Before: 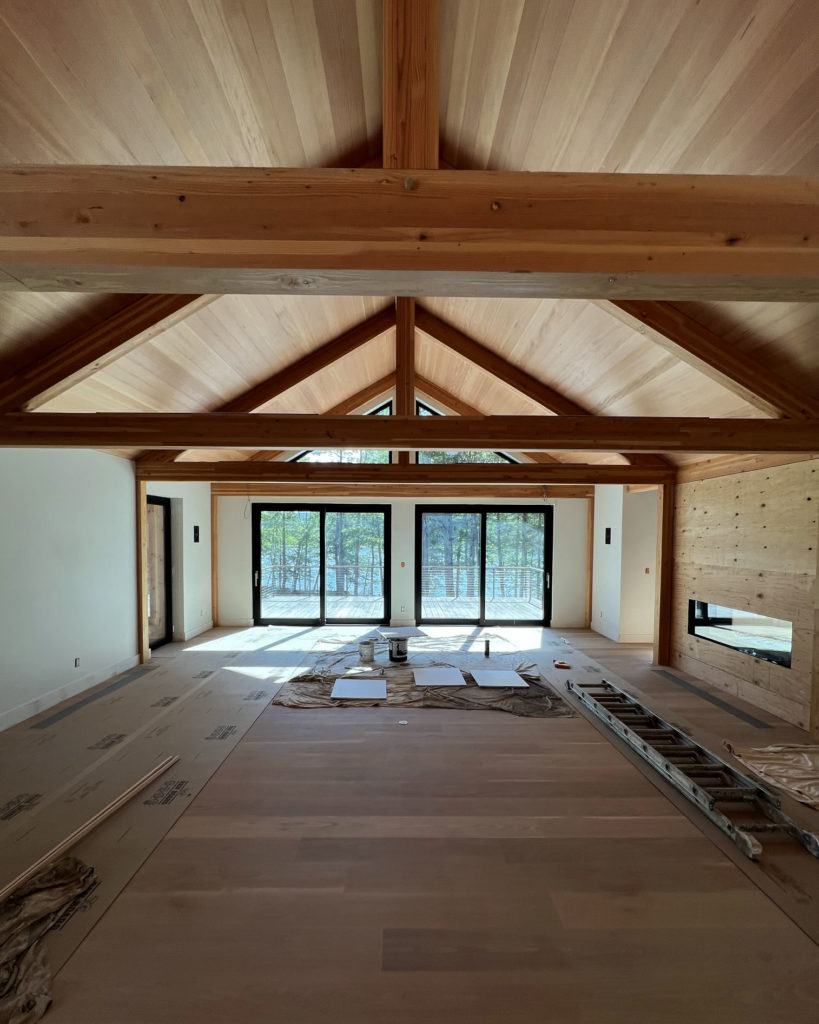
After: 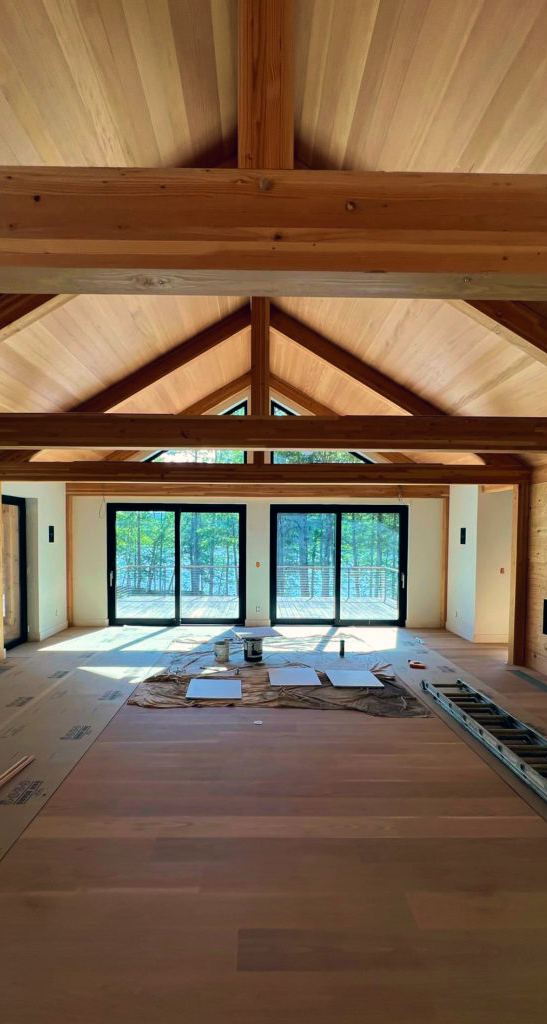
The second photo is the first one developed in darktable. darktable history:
crop and rotate: left 17.732%, right 15.423%
color correction: highlights a* 5.38, highlights b* 5.3, shadows a* -4.26, shadows b* -5.11
velvia: strength 56%
